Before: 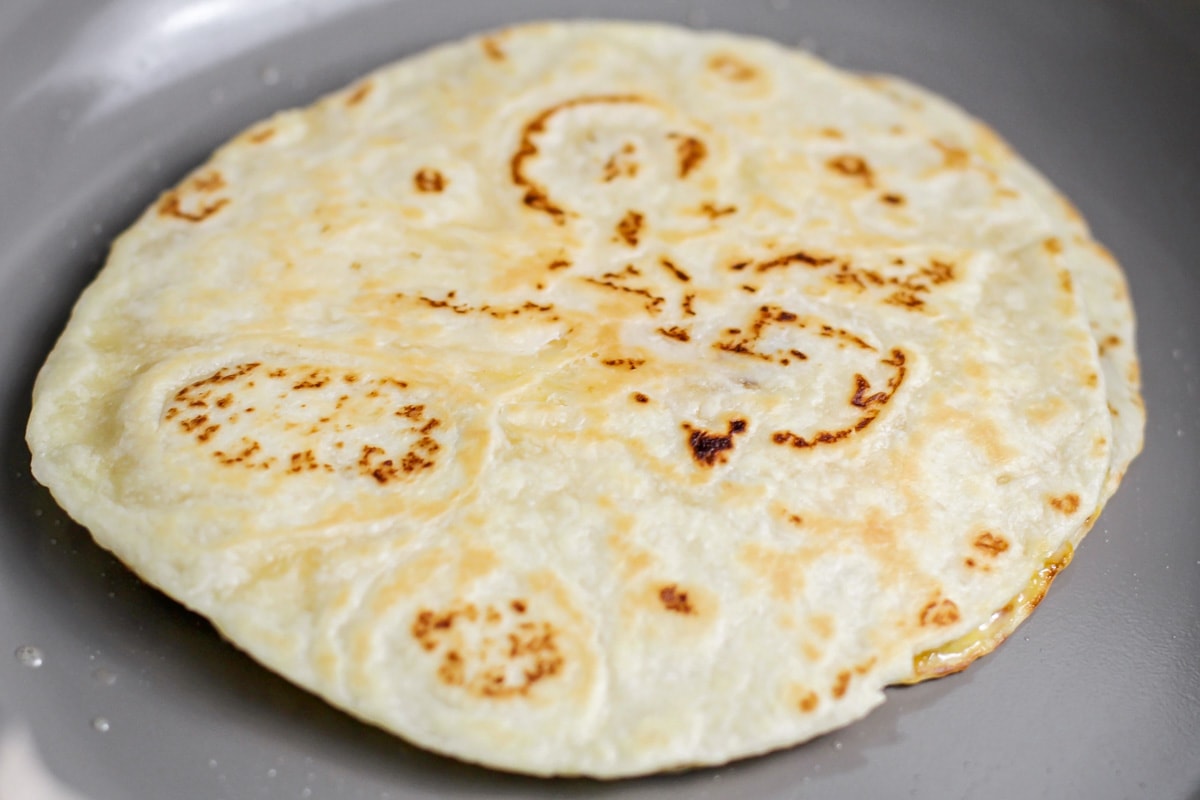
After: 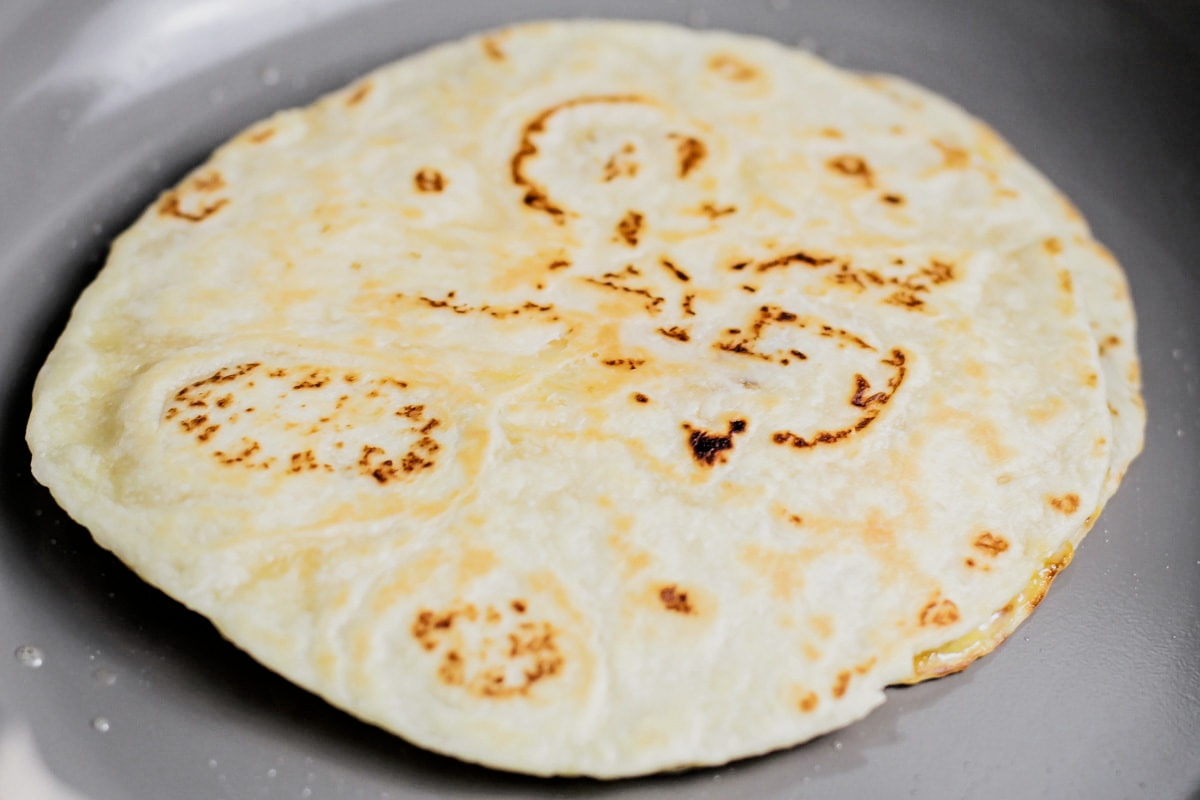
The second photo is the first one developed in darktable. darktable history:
filmic rgb: black relative exposure -5.06 EV, white relative exposure 3.98 EV, hardness 2.9, contrast 1.412, highlights saturation mix -29.58%
